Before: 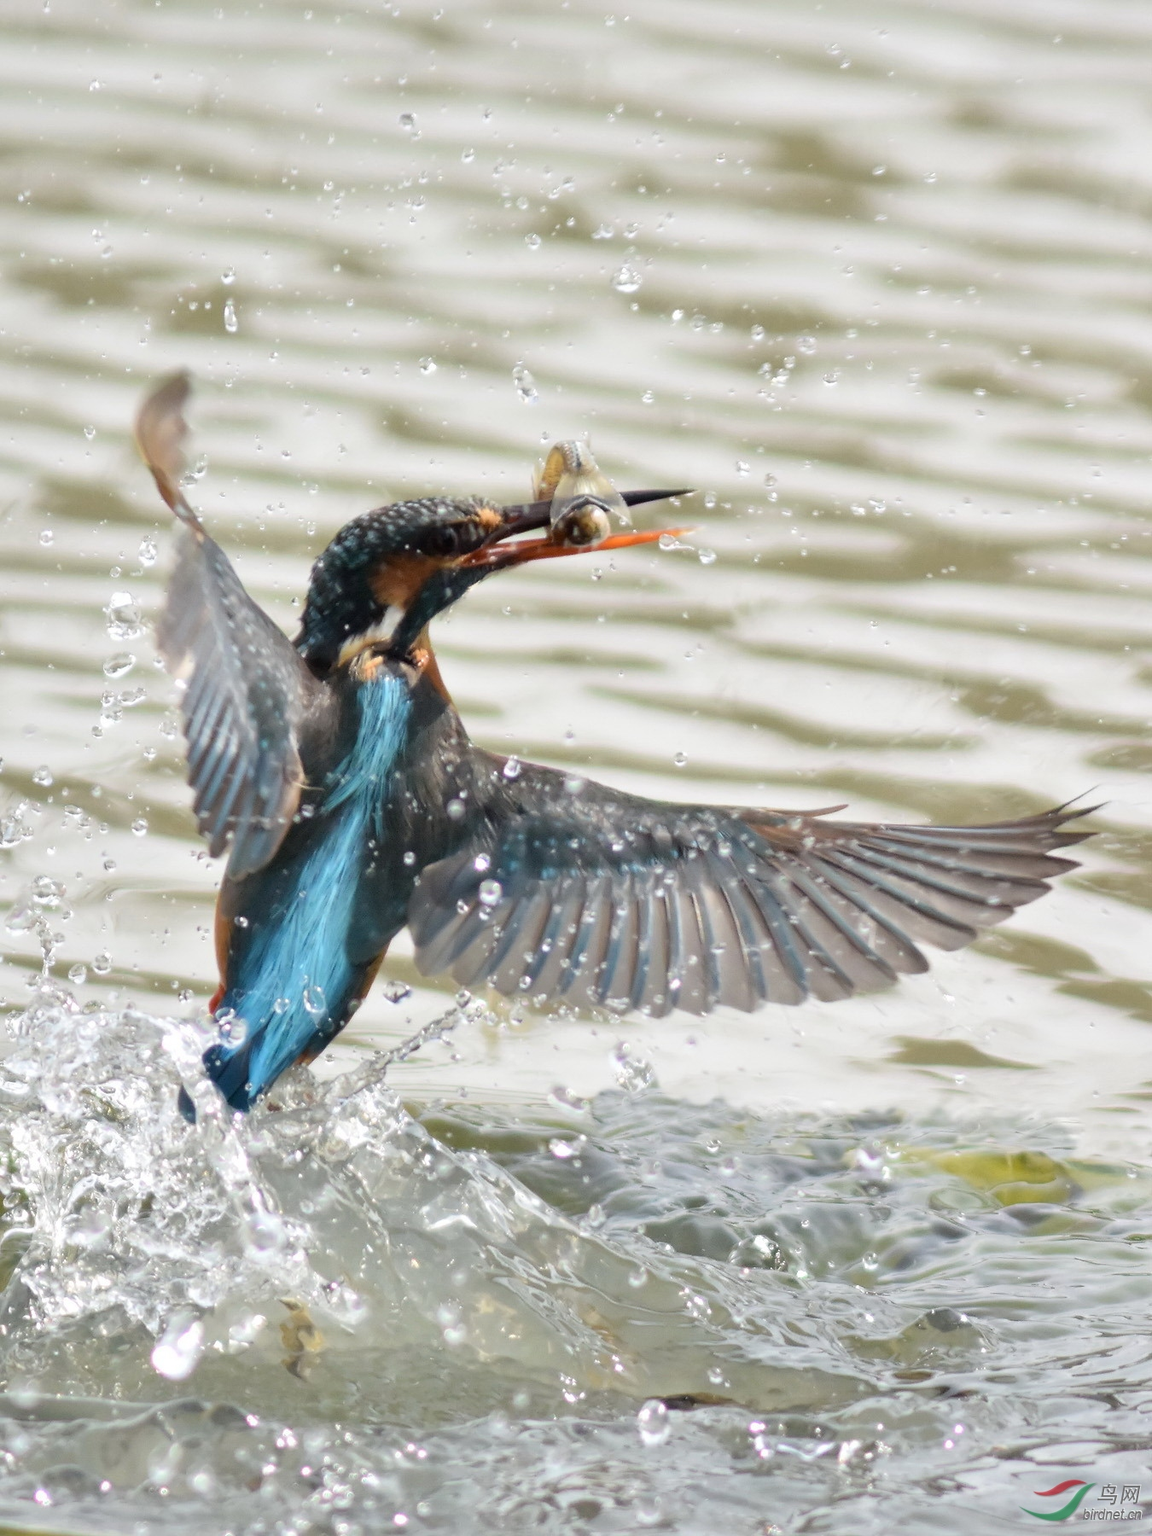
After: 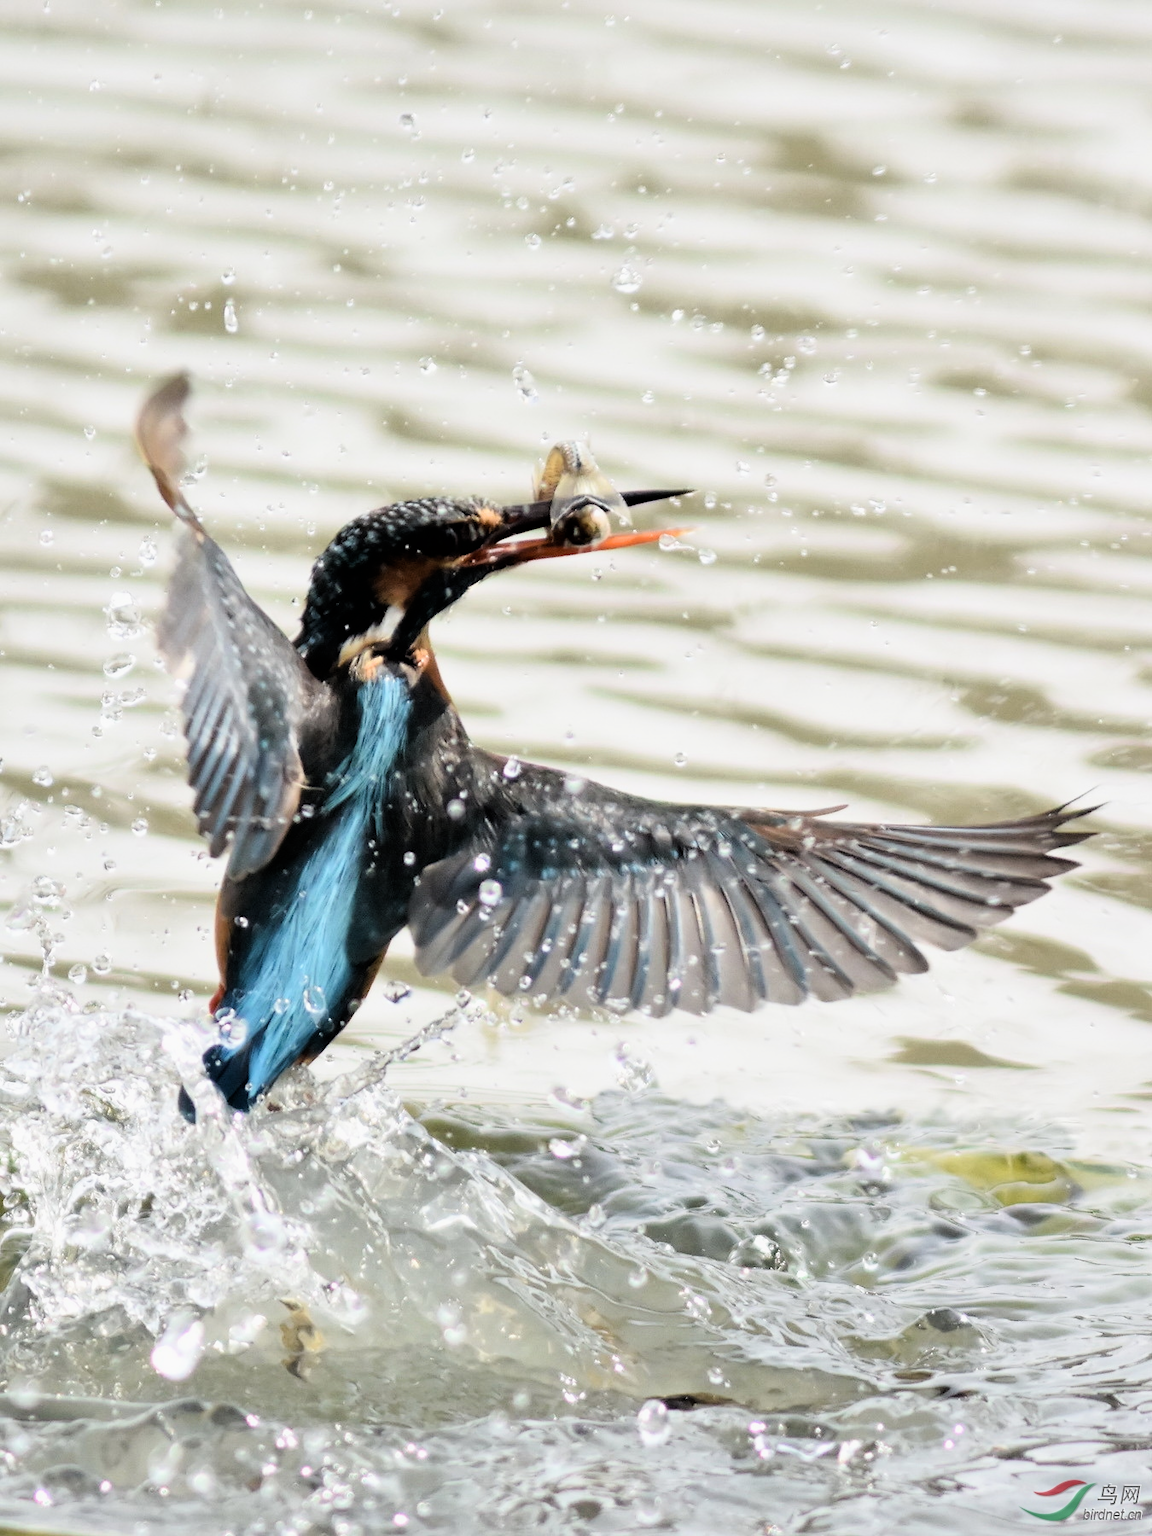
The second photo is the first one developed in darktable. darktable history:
filmic rgb: black relative exposure -5.4 EV, white relative exposure 2.87 EV, threshold 3.04 EV, dynamic range scaling -37.79%, hardness 3.99, contrast 1.602, highlights saturation mix -1.46%, enable highlight reconstruction true
